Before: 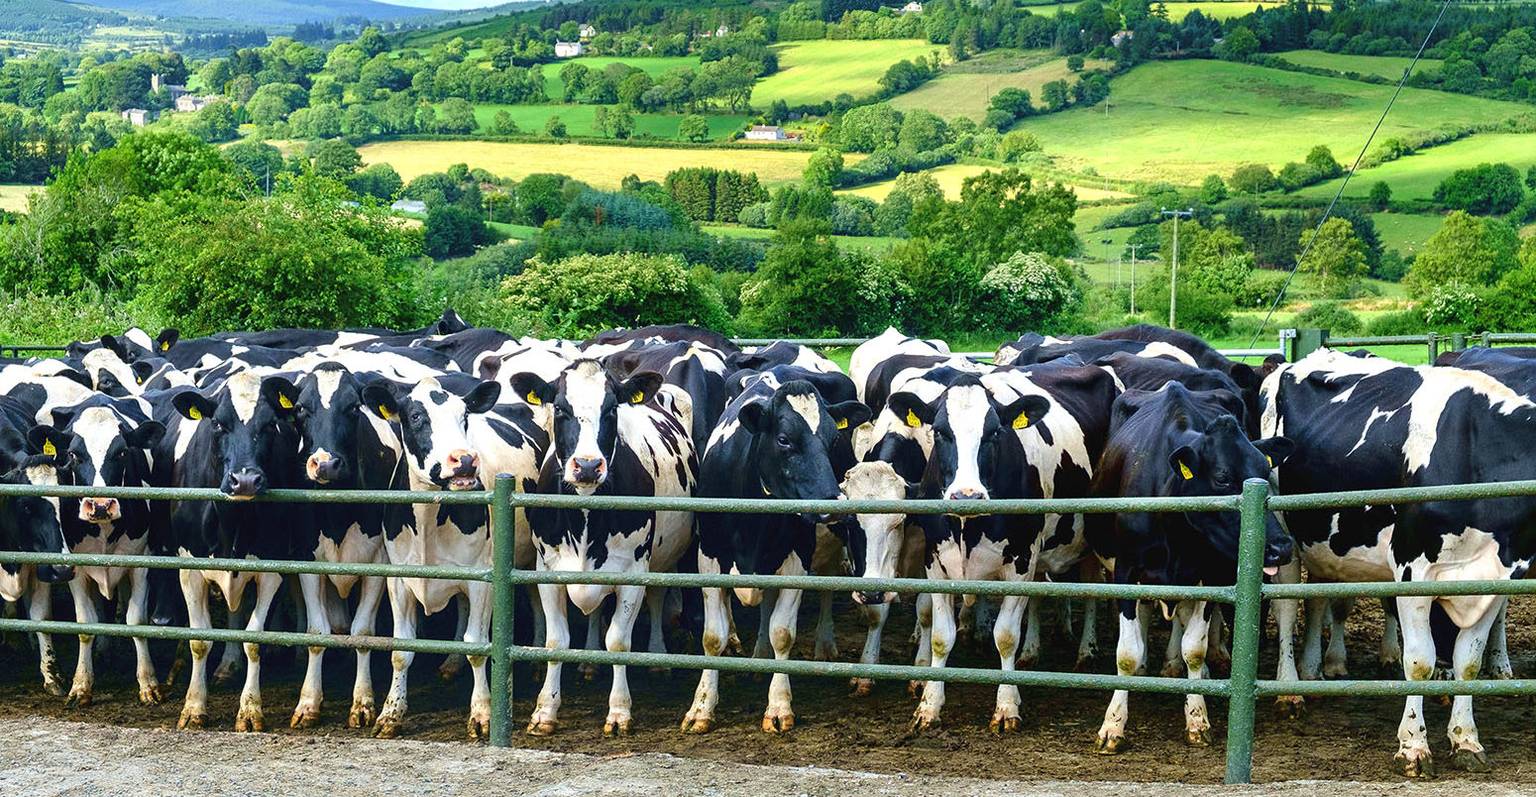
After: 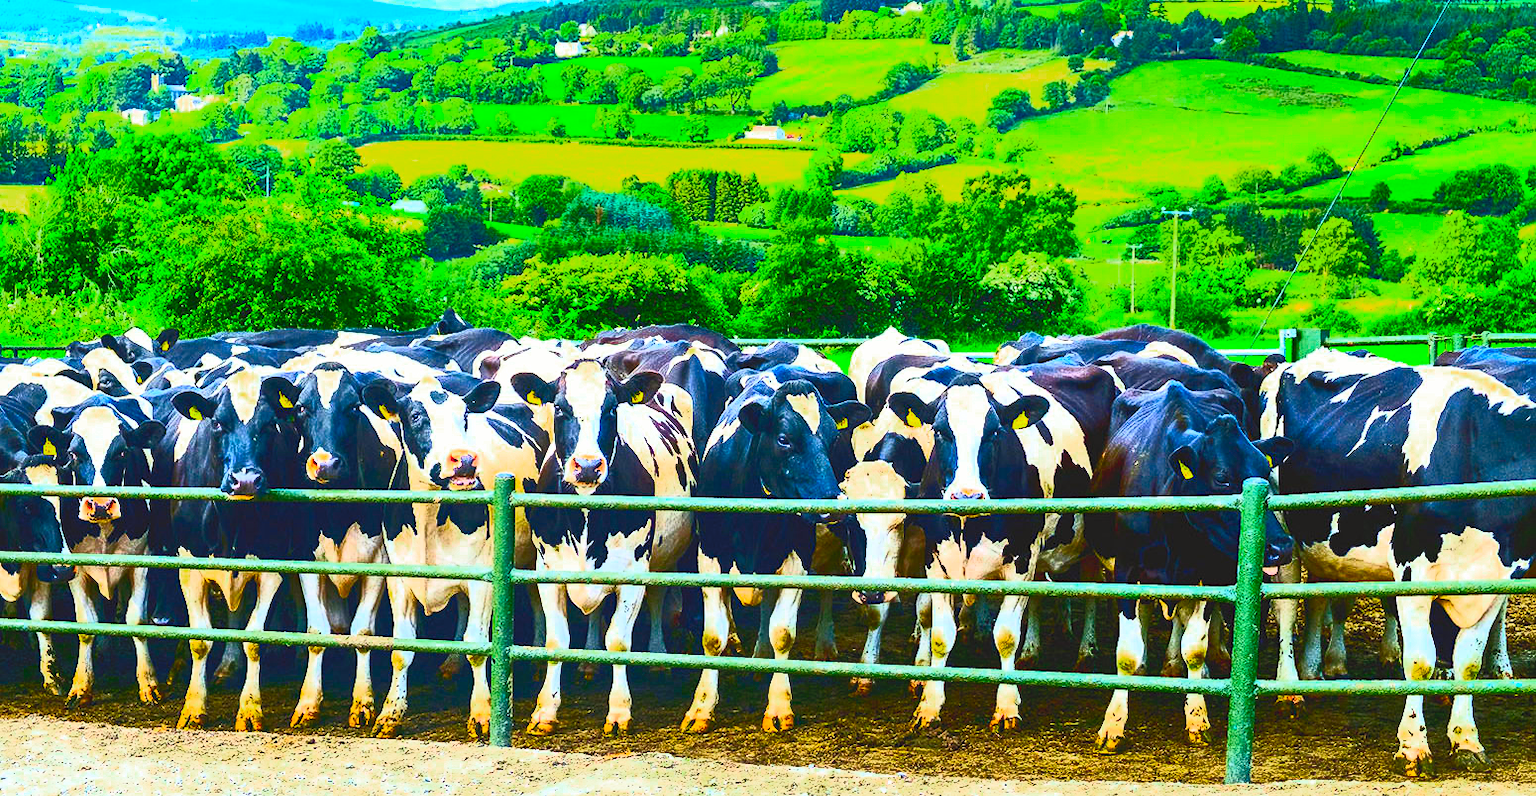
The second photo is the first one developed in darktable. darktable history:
contrast brightness saturation: contrast 0.994, brightness 0.987, saturation 0.994
color zones: curves: ch0 [(0, 0.444) (0.143, 0.442) (0.286, 0.441) (0.429, 0.441) (0.571, 0.441) (0.714, 0.441) (0.857, 0.442) (1, 0.444)]
color balance rgb: power › chroma 0.273%, power › hue 60.11°, perceptual saturation grading › global saturation 14.954%, global vibrance 20%
